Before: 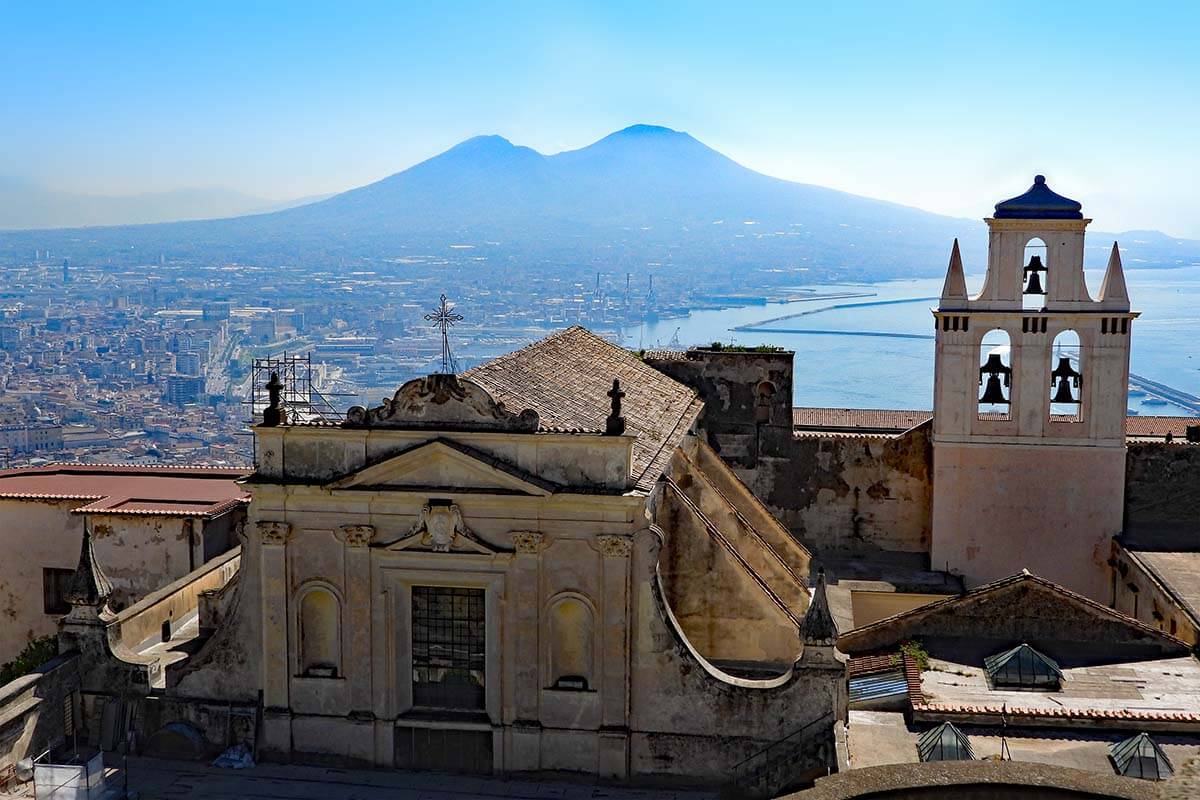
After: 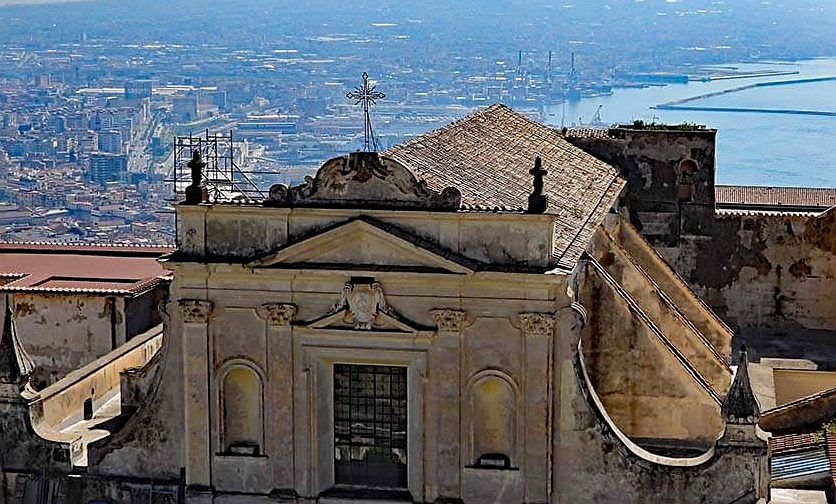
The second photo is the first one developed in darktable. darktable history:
shadows and highlights: soften with gaussian
sharpen: on, module defaults
crop: left 6.553%, top 27.802%, right 23.77%, bottom 8.855%
